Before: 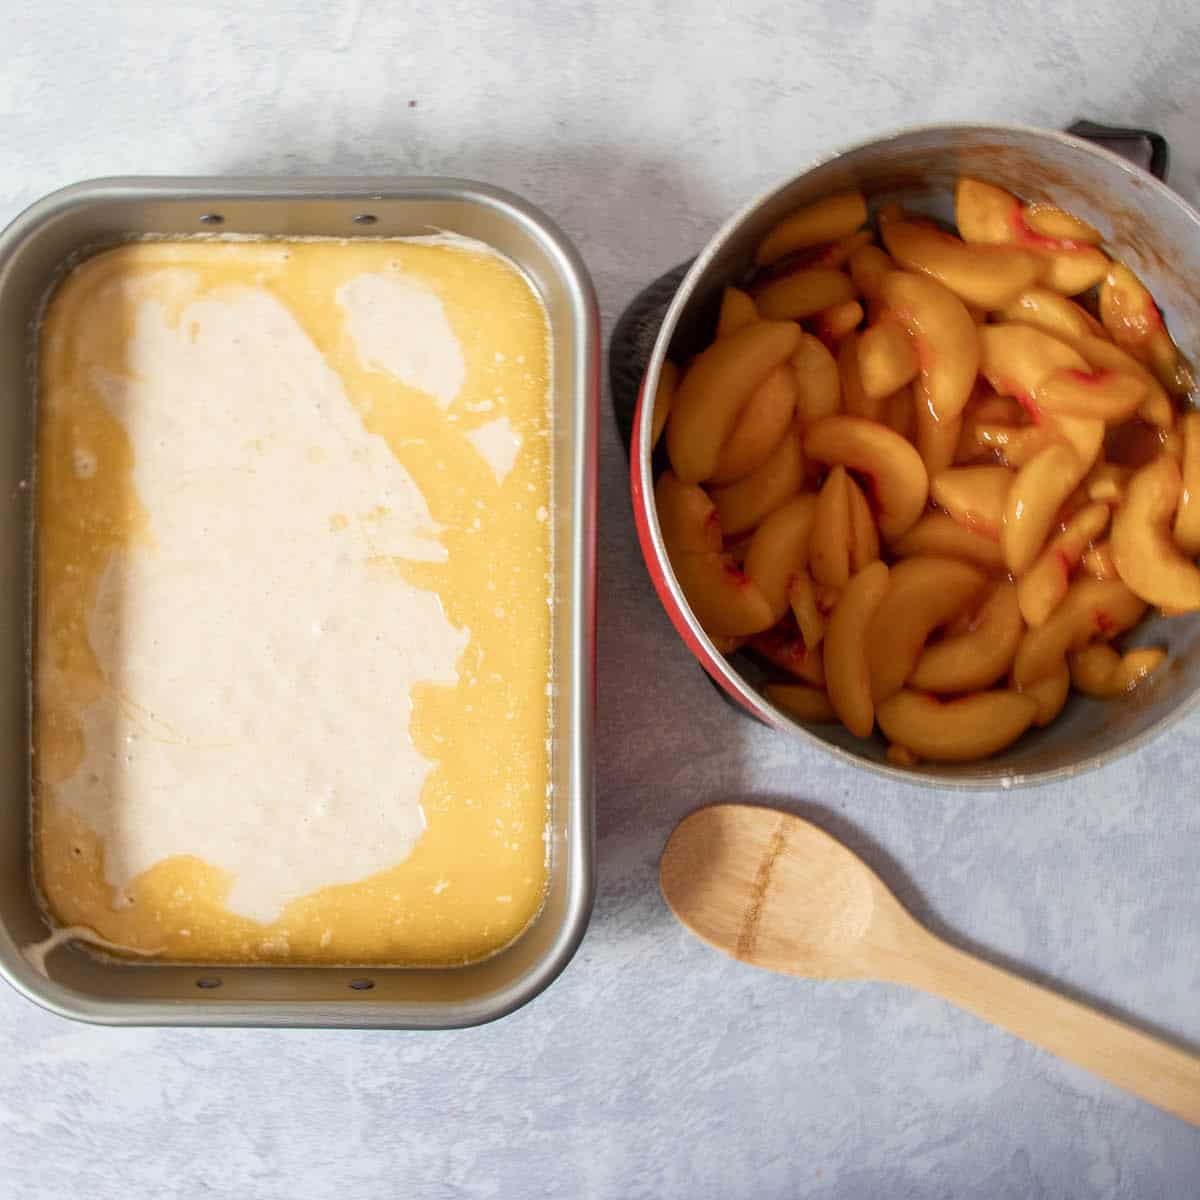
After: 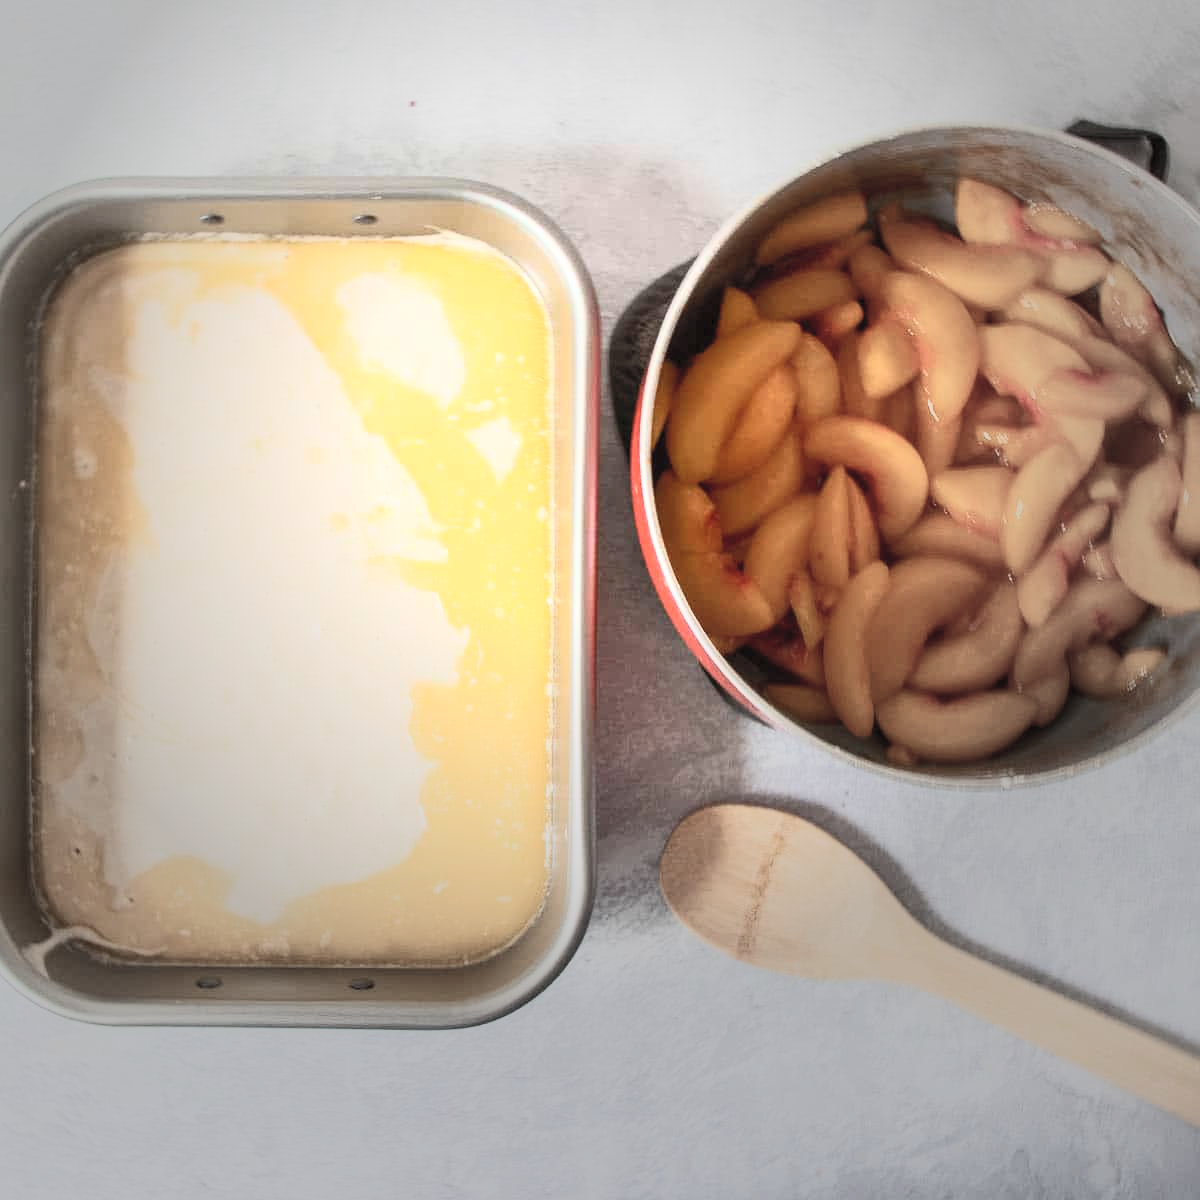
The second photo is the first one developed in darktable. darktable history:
contrast brightness saturation: contrast 0.393, brightness 0.545
vignetting: fall-off start 33.49%, fall-off radius 64.46%, center (-0.066, -0.314), width/height ratio 0.951
